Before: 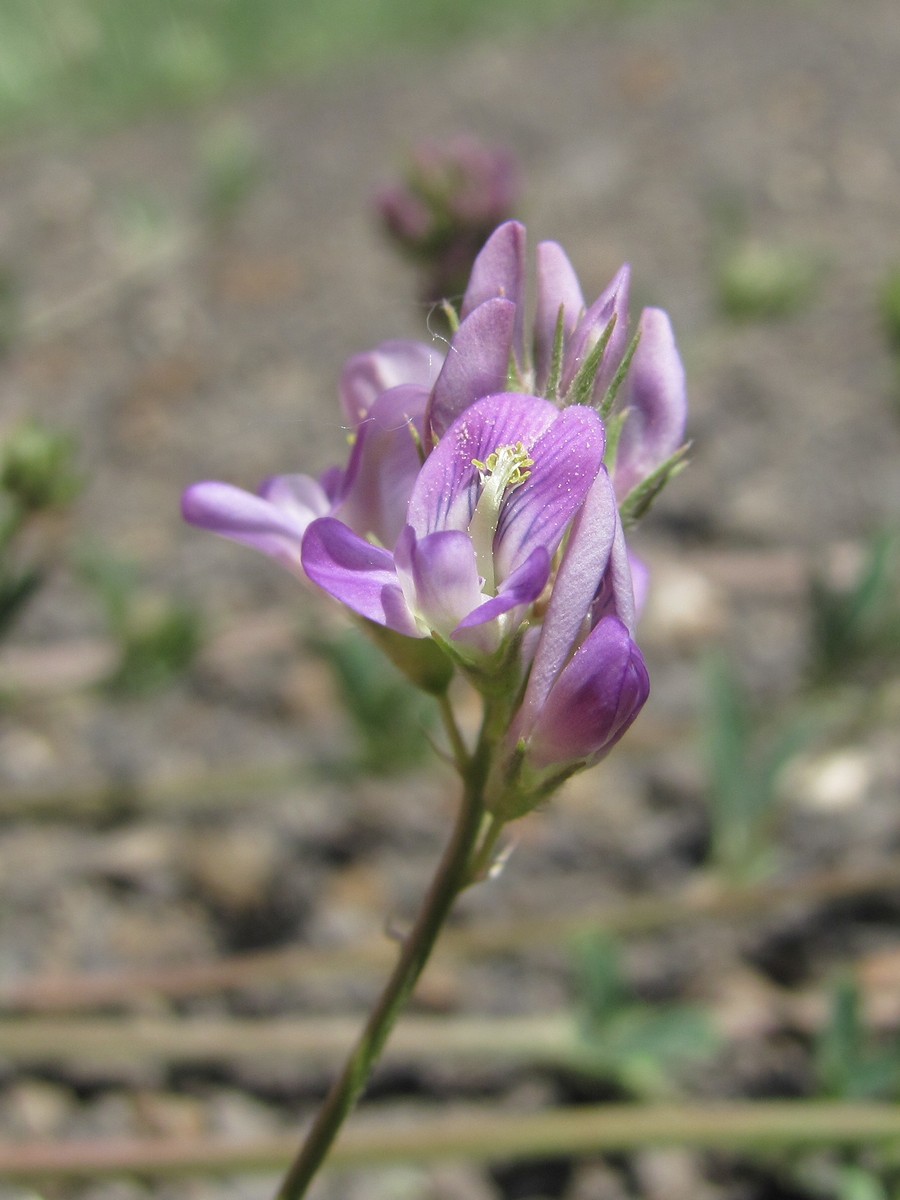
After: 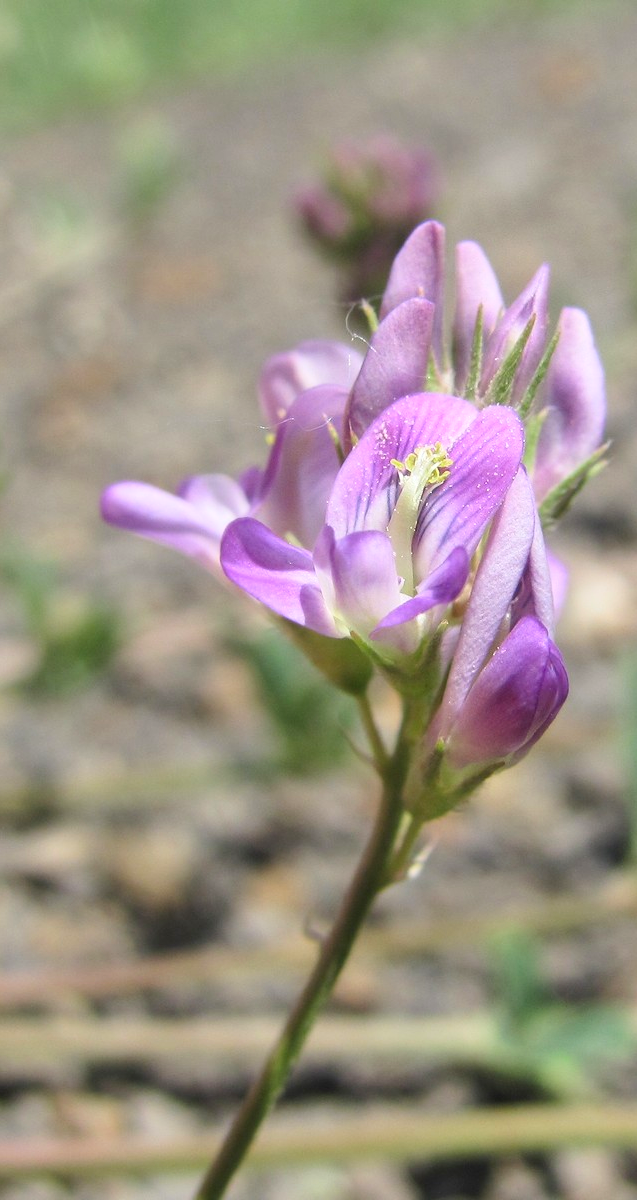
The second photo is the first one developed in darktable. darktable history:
contrast brightness saturation: contrast 0.2, brightness 0.16, saturation 0.22
crop and rotate: left 9.061%, right 20.142%
